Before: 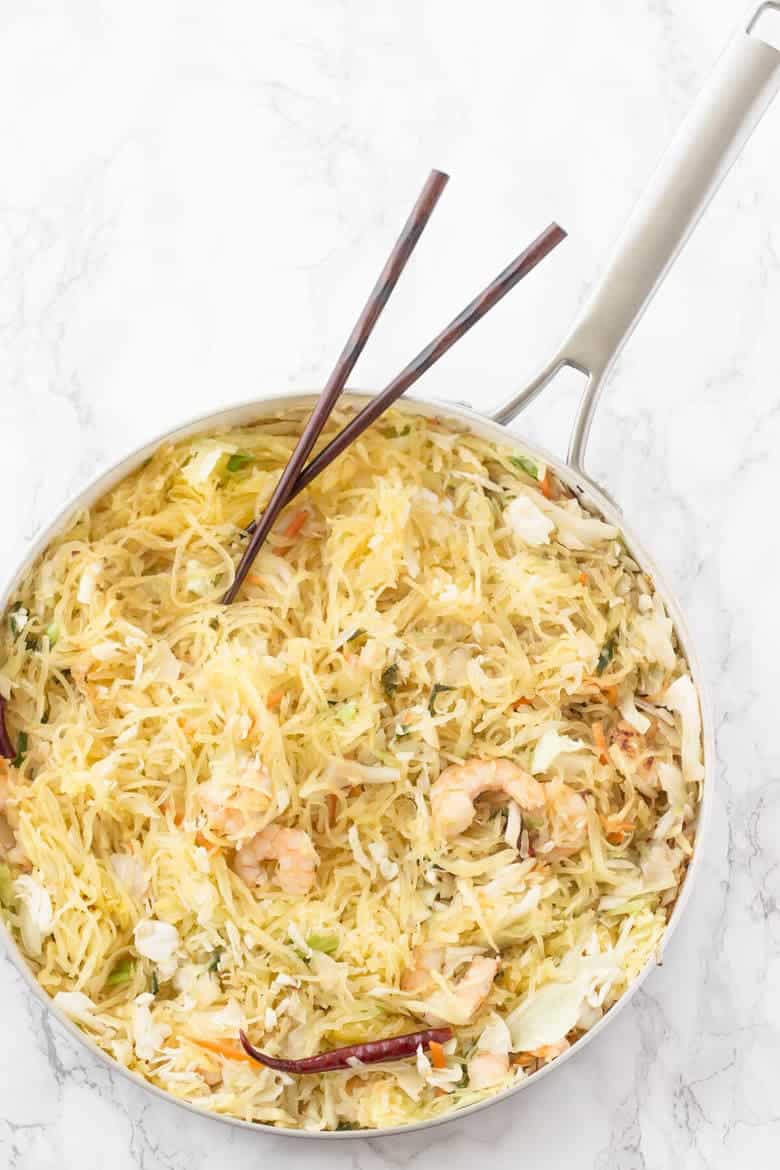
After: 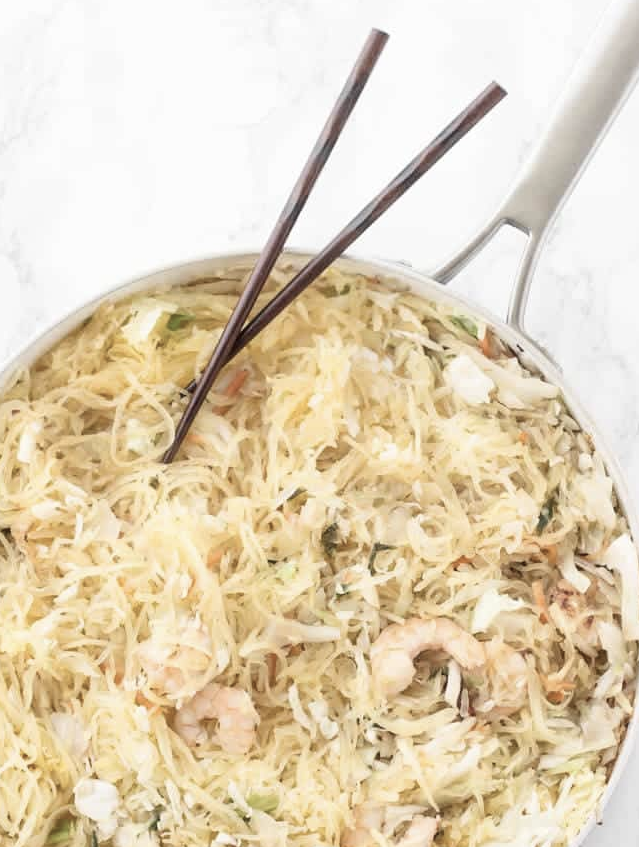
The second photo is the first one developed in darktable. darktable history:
crop: left 7.806%, top 12.122%, right 10.17%, bottom 15.45%
contrast brightness saturation: contrast 0.103, saturation -0.367
